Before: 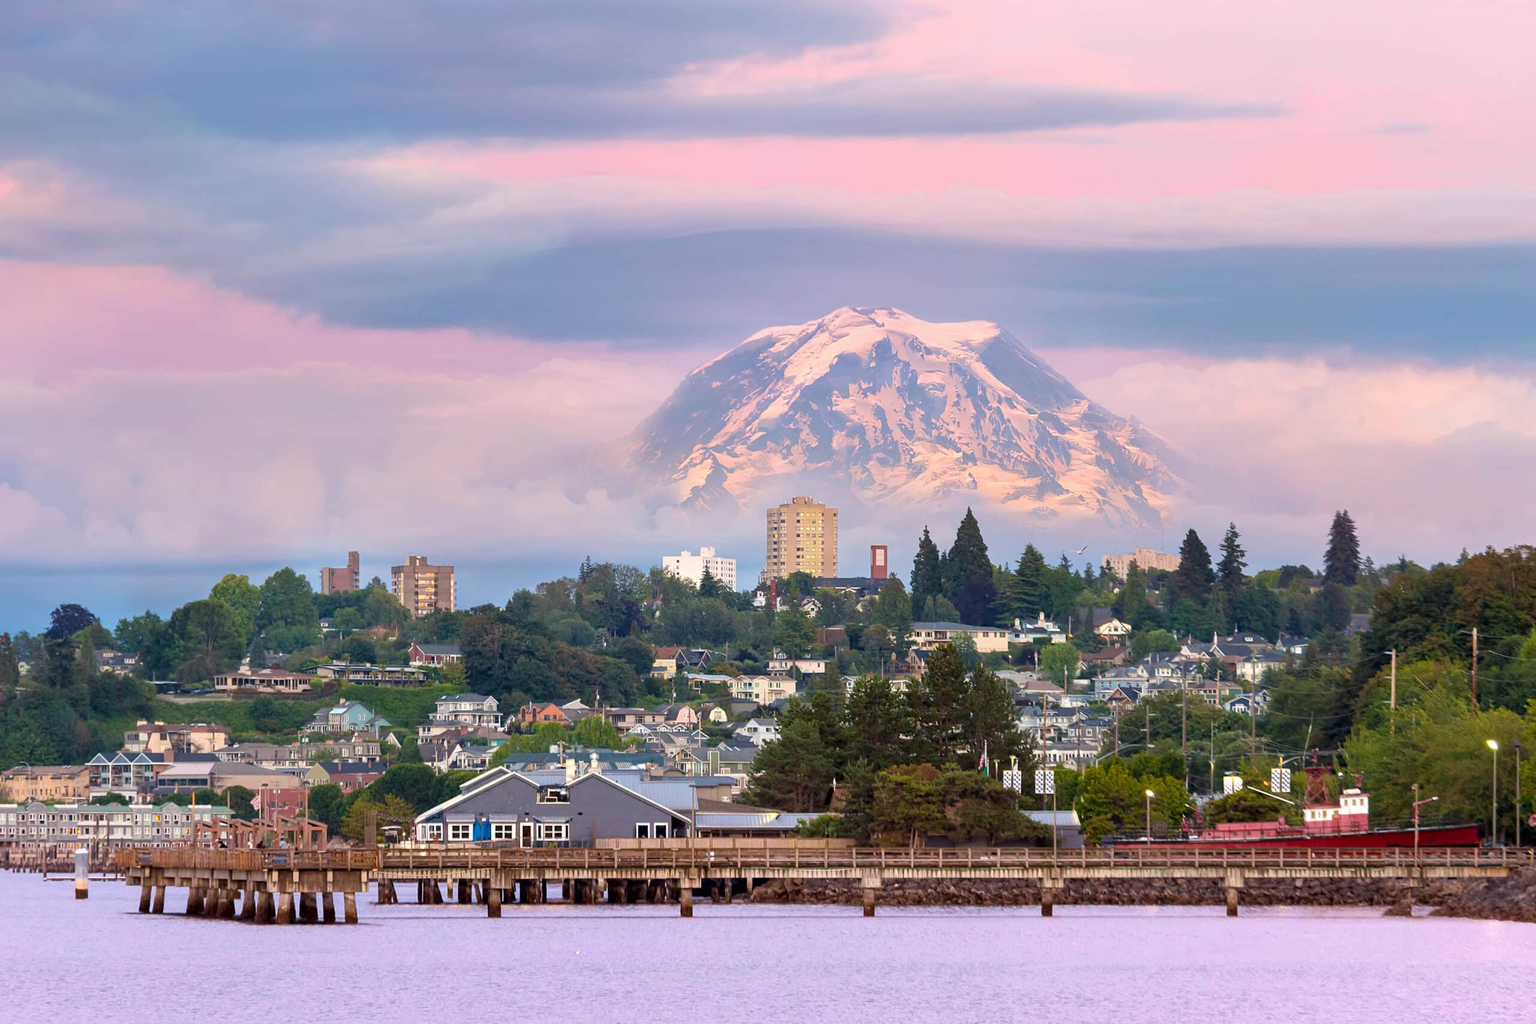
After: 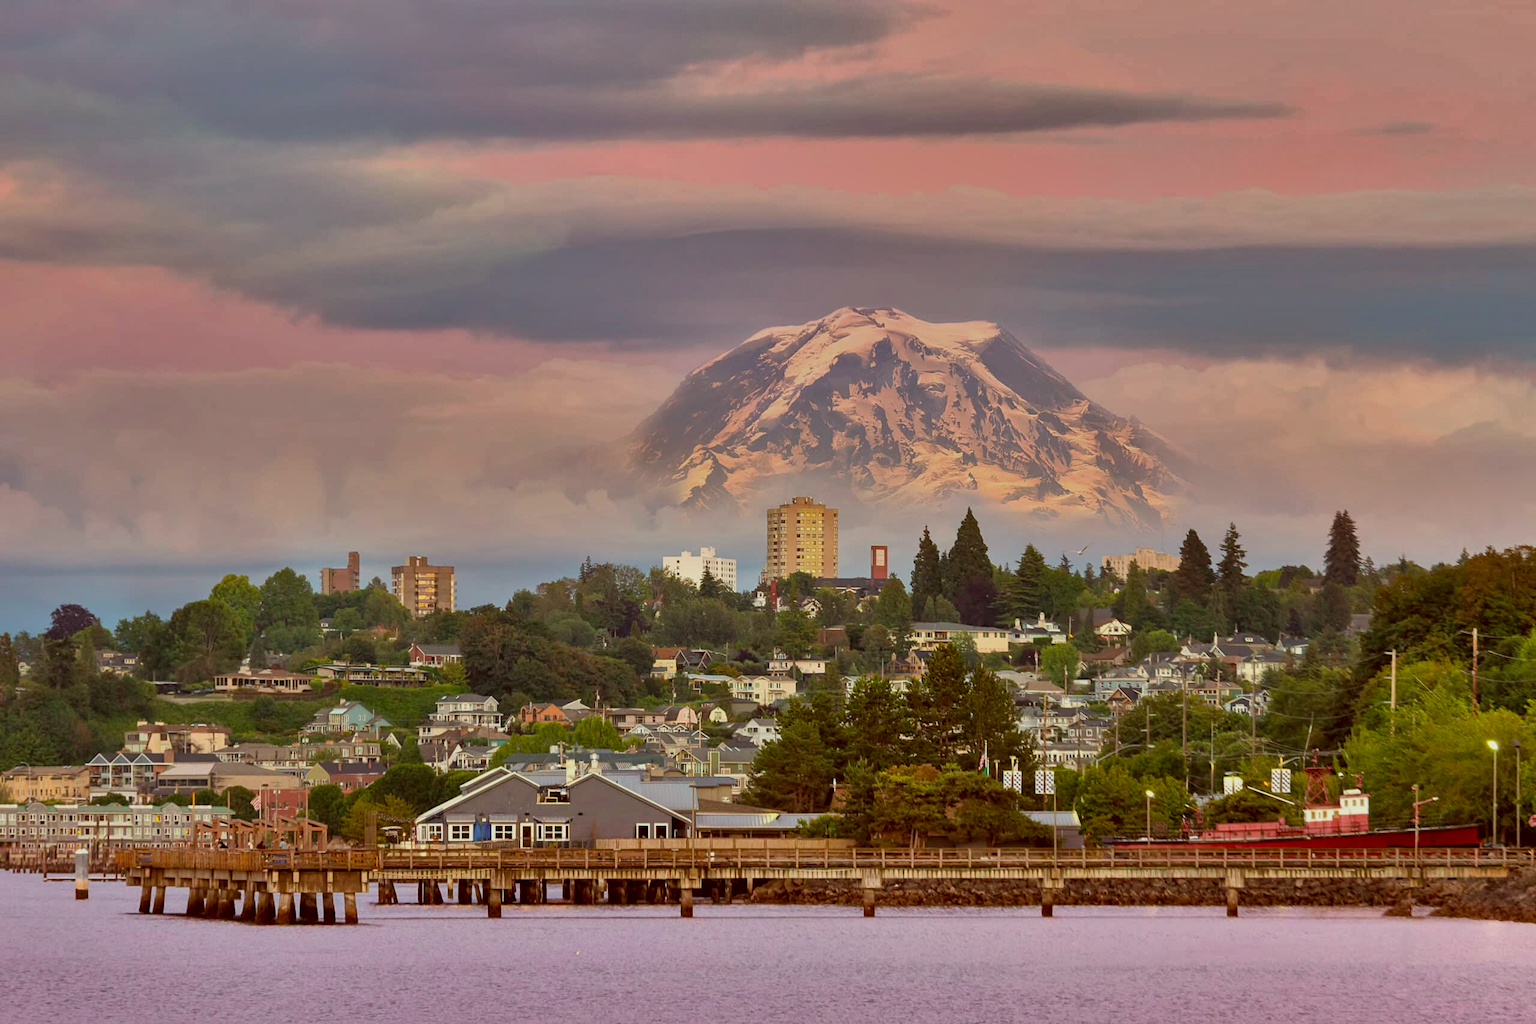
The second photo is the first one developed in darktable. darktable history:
color correction: highlights a* -5.94, highlights b* 9.48, shadows a* 10.12, shadows b* 23.94
exposure: black level correction 0.002, exposure -0.1 EV, compensate highlight preservation false
shadows and highlights: shadows 80.73, white point adjustment -9.07, highlights -61.46, soften with gaussian
